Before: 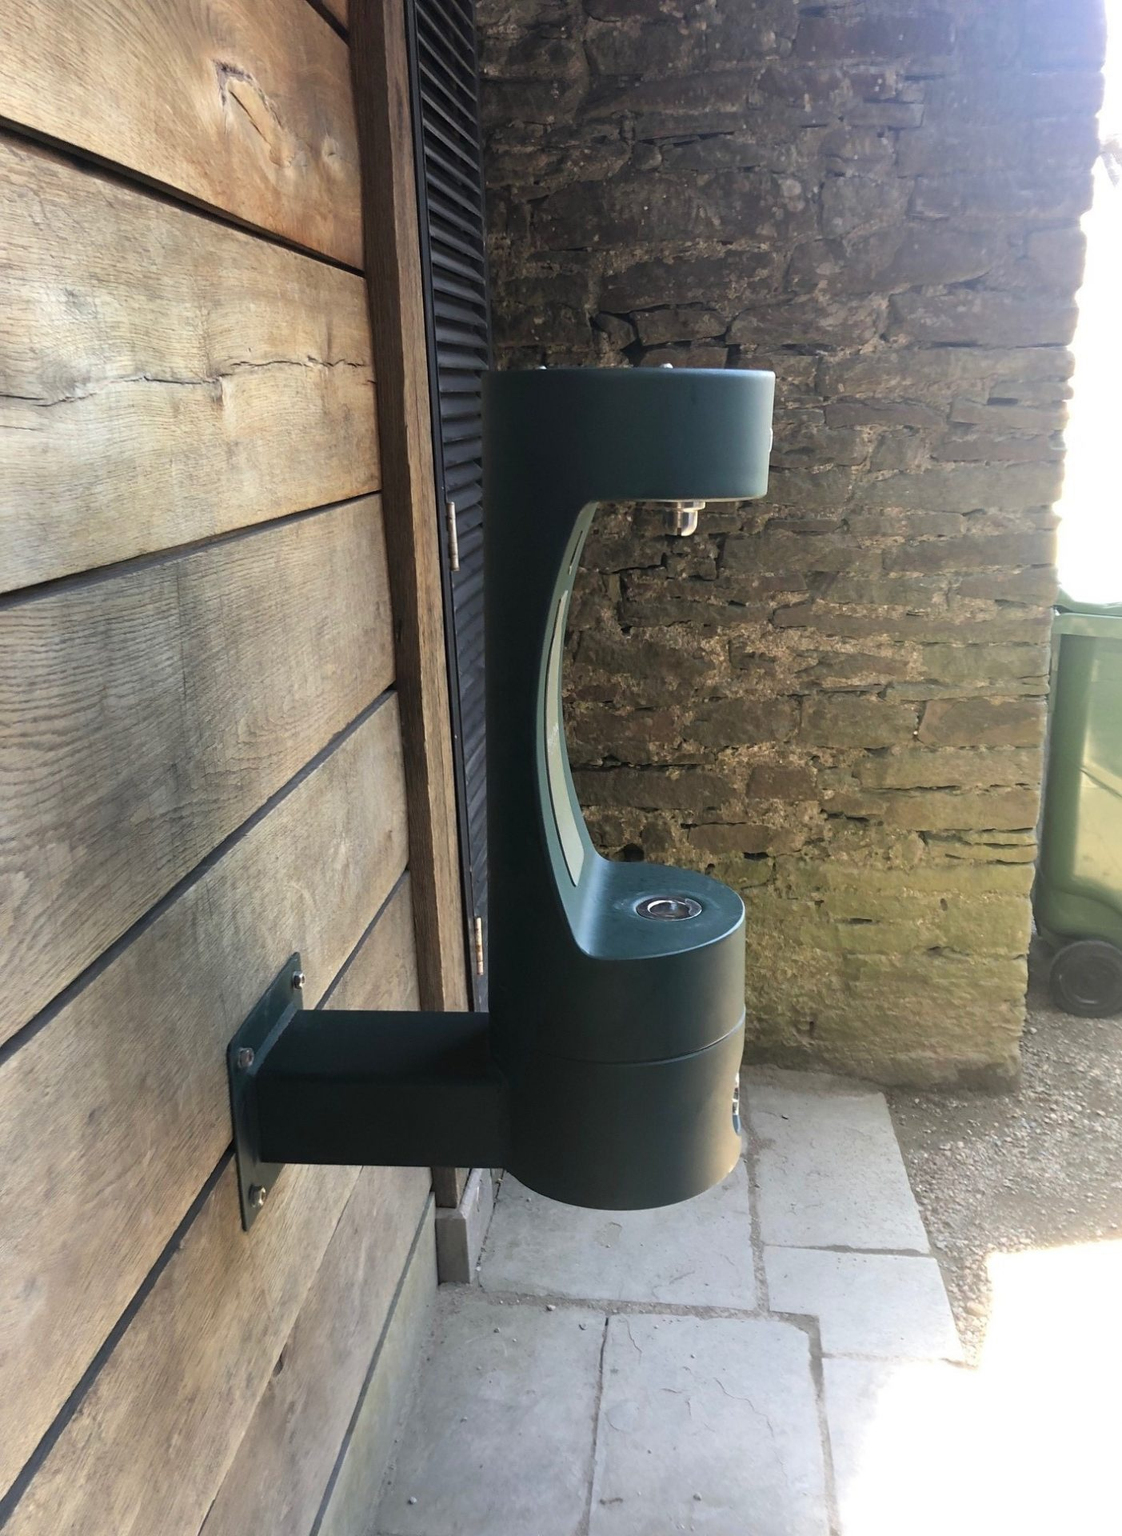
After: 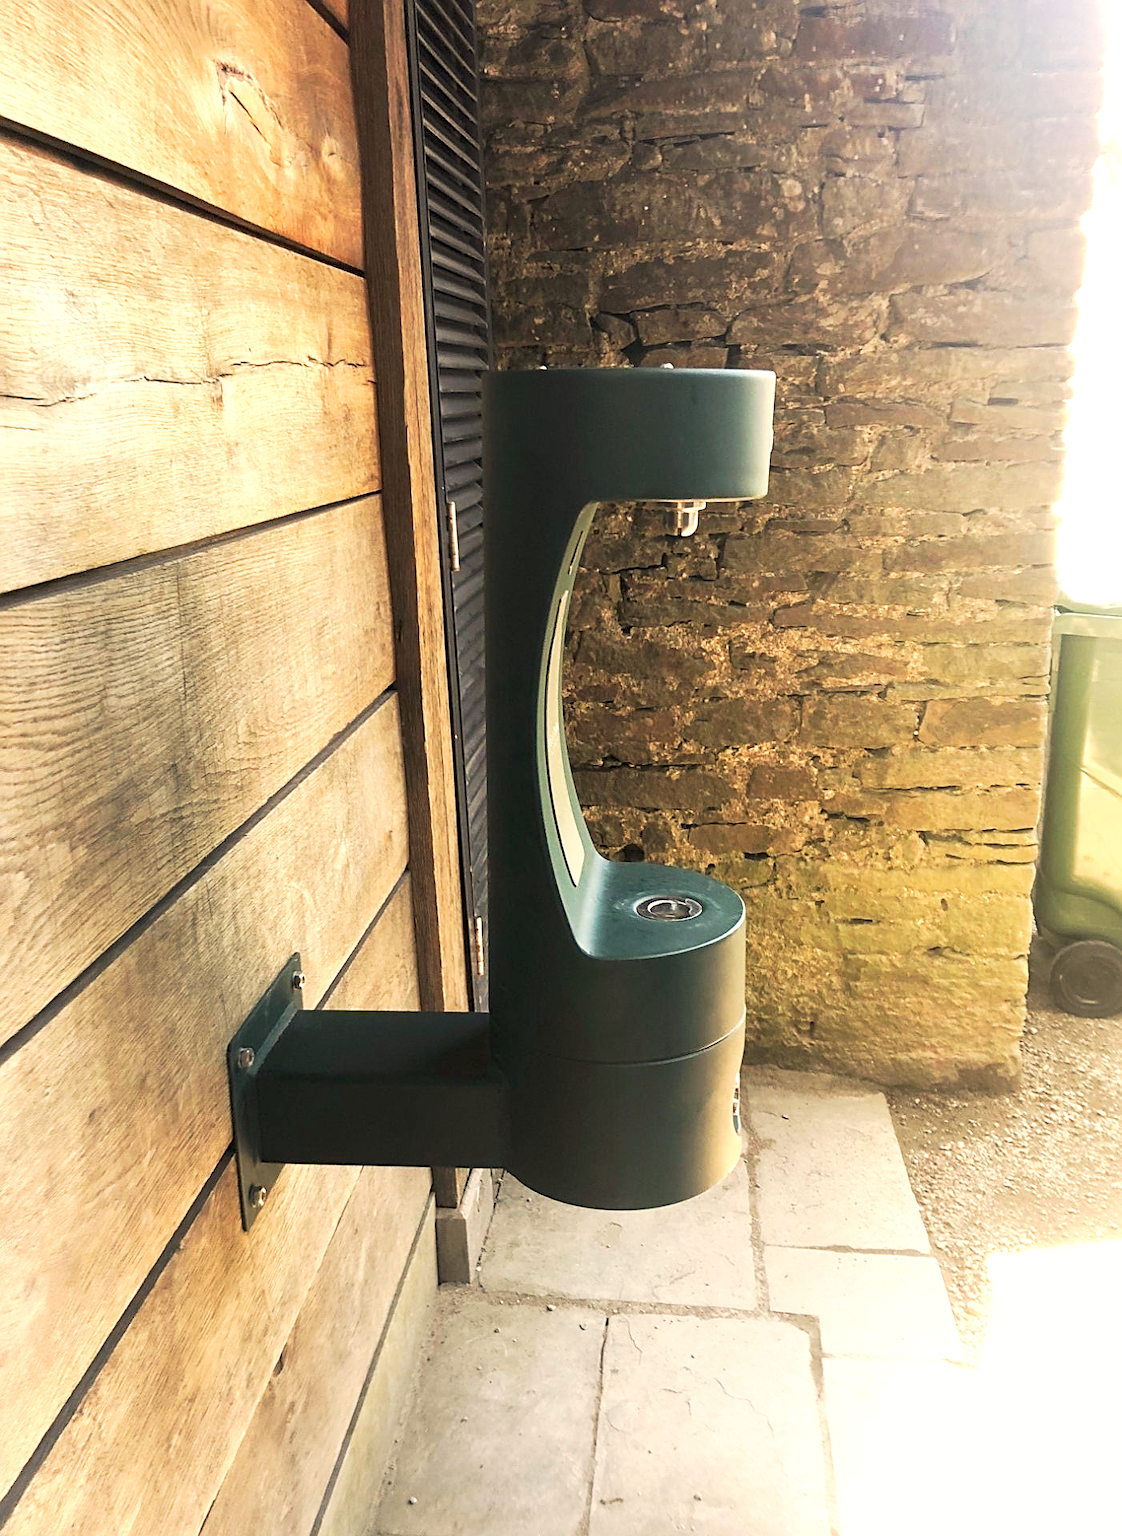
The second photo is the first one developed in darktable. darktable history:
white balance: red 1.138, green 0.996, blue 0.812
sharpen: on, module defaults
local contrast: highlights 100%, shadows 100%, detail 120%, midtone range 0.2
tone curve: curves: ch0 [(0, 0) (0.003, 0.01) (0.011, 0.017) (0.025, 0.035) (0.044, 0.068) (0.069, 0.109) (0.1, 0.144) (0.136, 0.185) (0.177, 0.231) (0.224, 0.279) (0.277, 0.346) (0.335, 0.42) (0.399, 0.5) (0.468, 0.603) (0.543, 0.712) (0.623, 0.808) (0.709, 0.883) (0.801, 0.957) (0.898, 0.993) (1, 1)], preserve colors none
